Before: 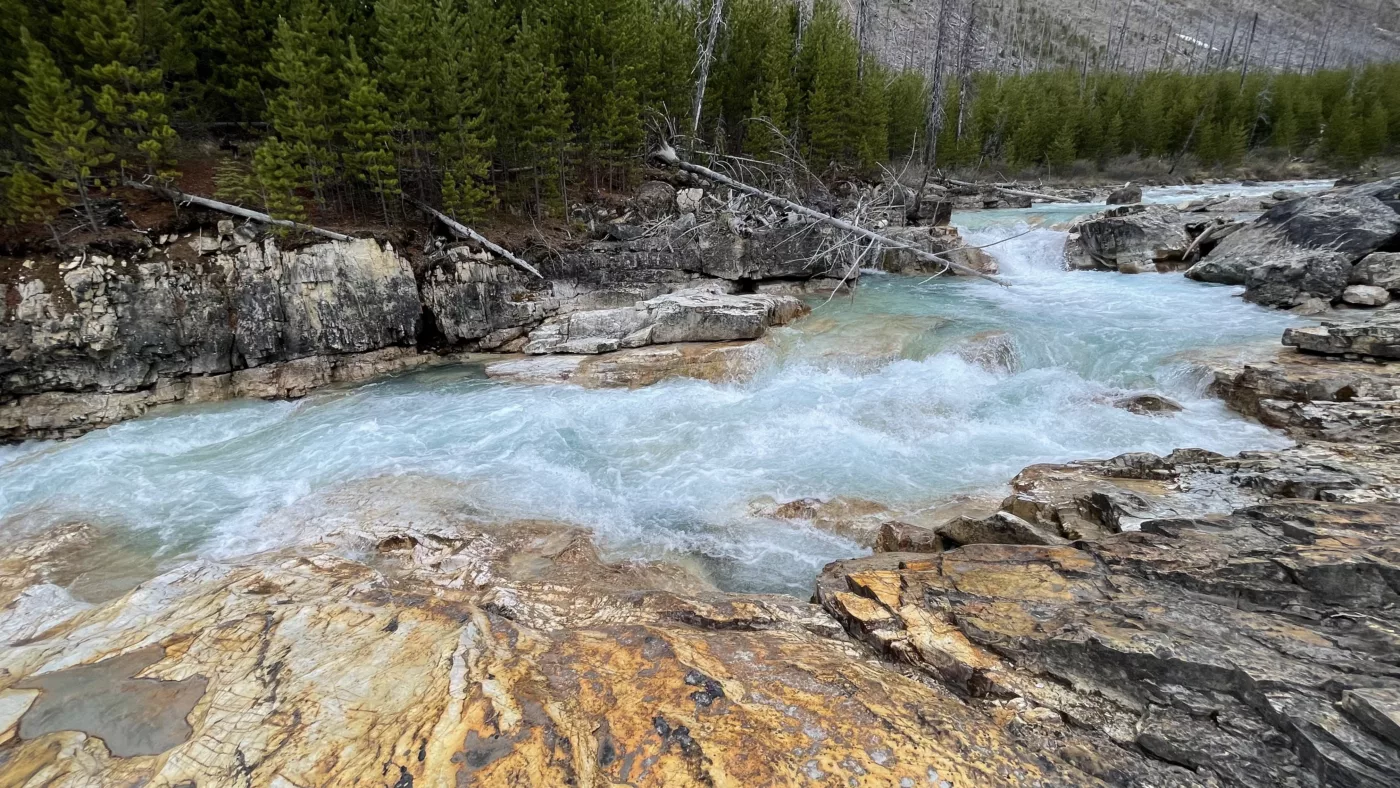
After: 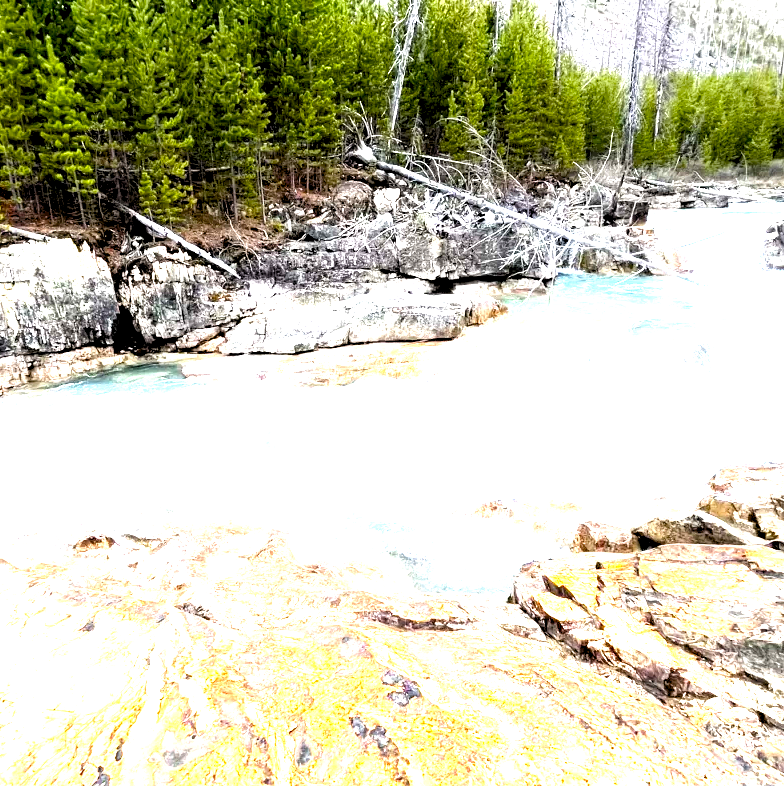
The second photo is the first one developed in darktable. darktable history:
levels: levels [0.073, 0.497, 0.972]
crop: left 21.674%, right 22.086%
tone equalizer: -8 EV -0.417 EV, -7 EV -0.389 EV, -6 EV -0.333 EV, -5 EV -0.222 EV, -3 EV 0.222 EV, -2 EV 0.333 EV, -1 EV 0.389 EV, +0 EV 0.417 EV, edges refinement/feathering 500, mask exposure compensation -1.57 EV, preserve details no
exposure: black level correction 0.005, exposure 2.084 EV, compensate highlight preservation false
color balance: output saturation 110%
